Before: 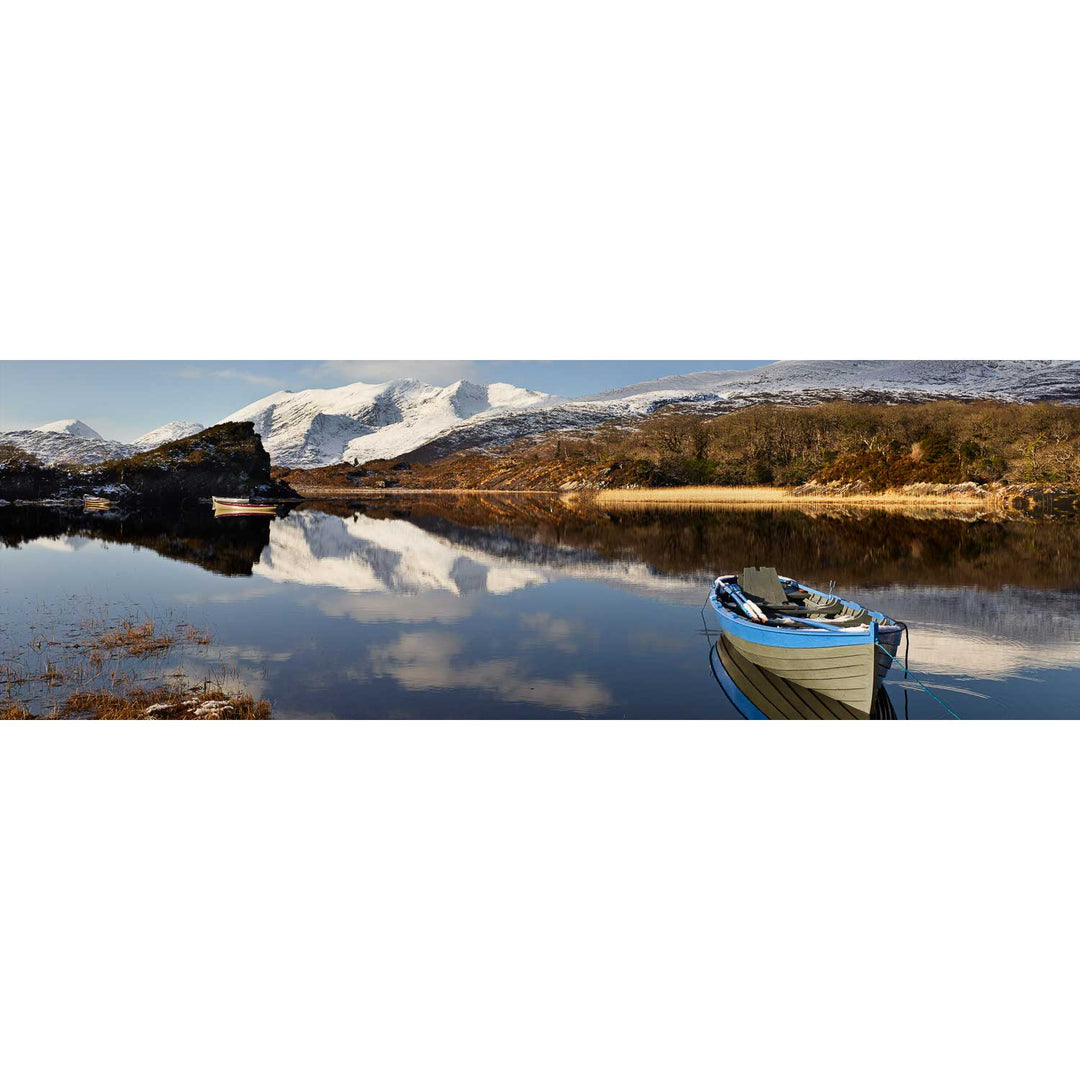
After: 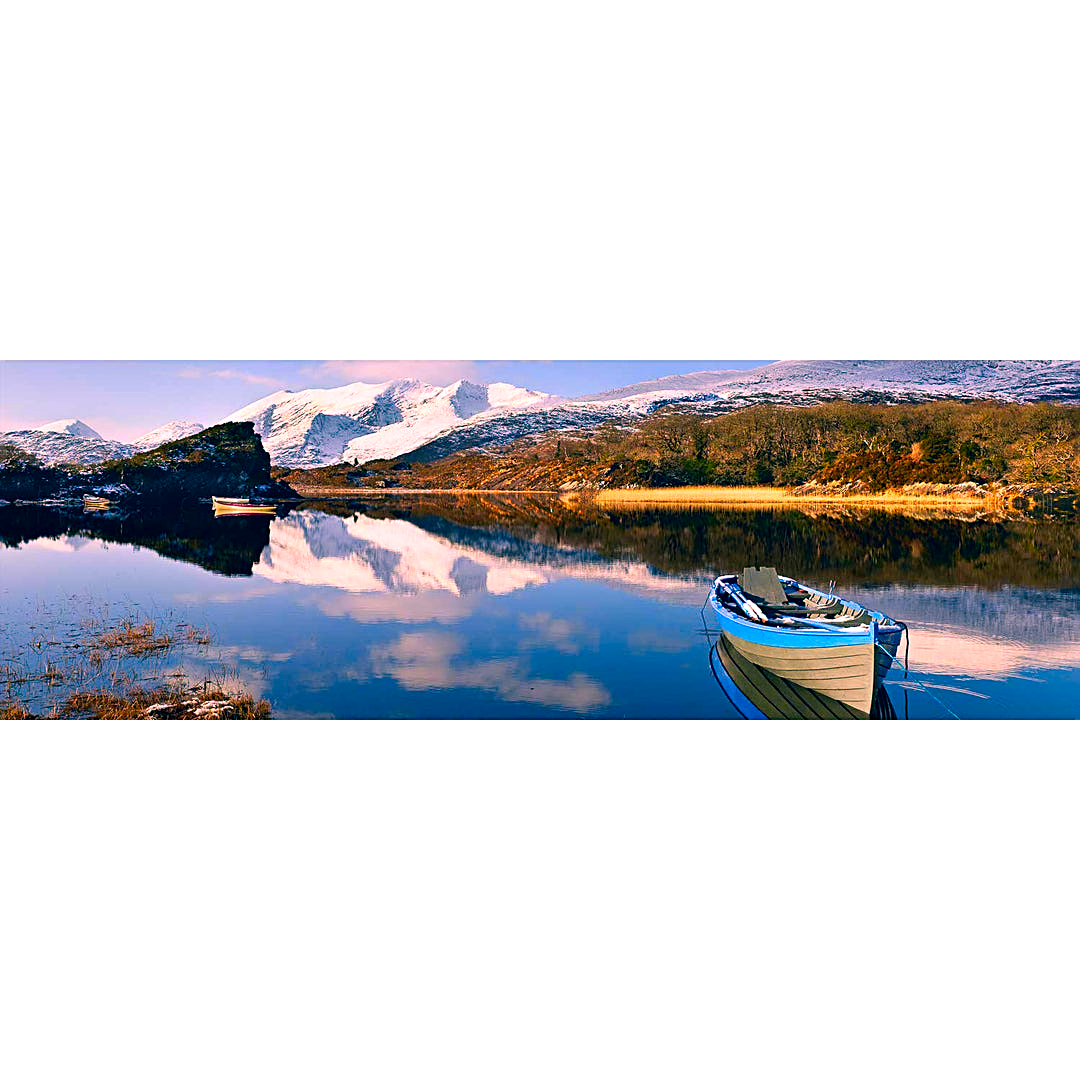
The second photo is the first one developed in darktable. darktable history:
exposure: black level correction 0.005, exposure 0.417 EV, compensate highlight preservation false
color correction: highlights a* 17.03, highlights b* 0.205, shadows a* -15.38, shadows b* -14.56, saturation 1.5
sharpen: on, module defaults
